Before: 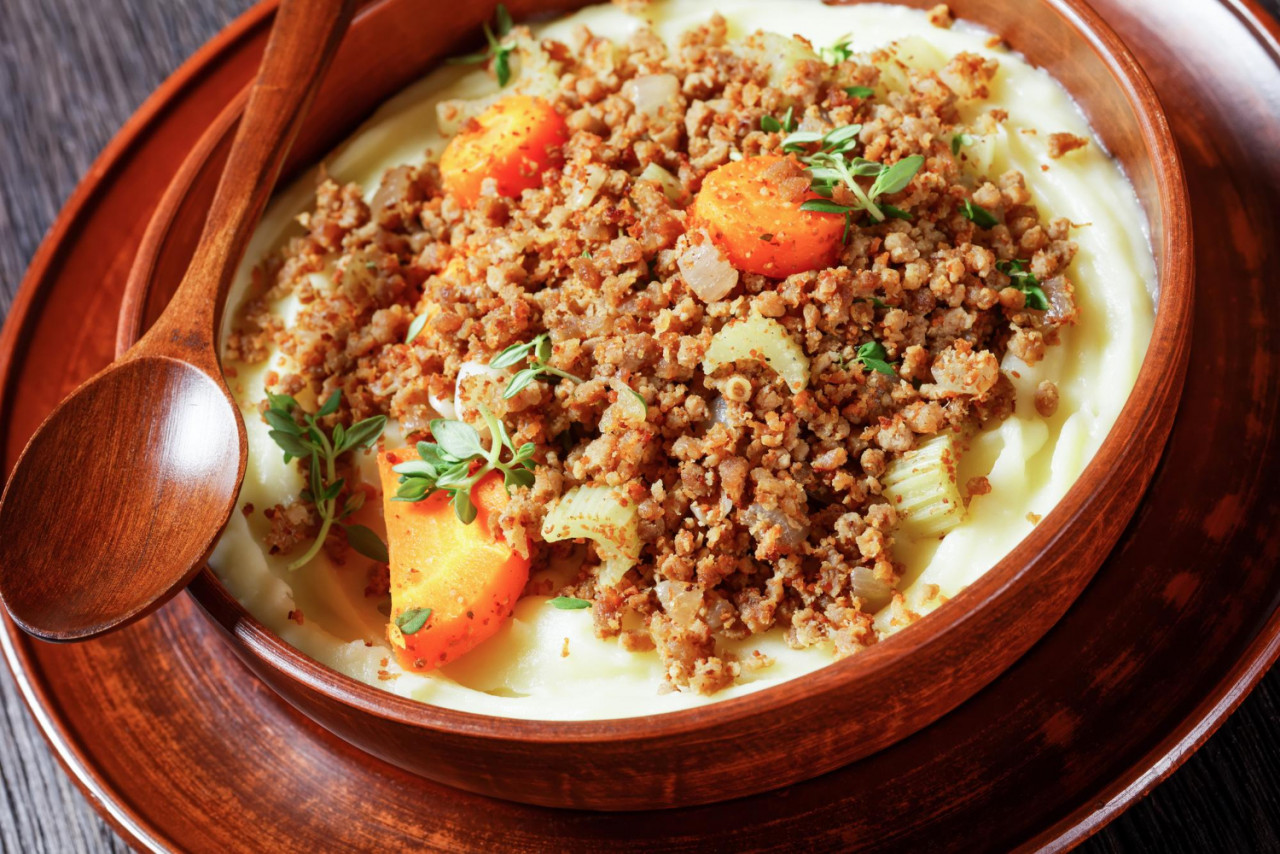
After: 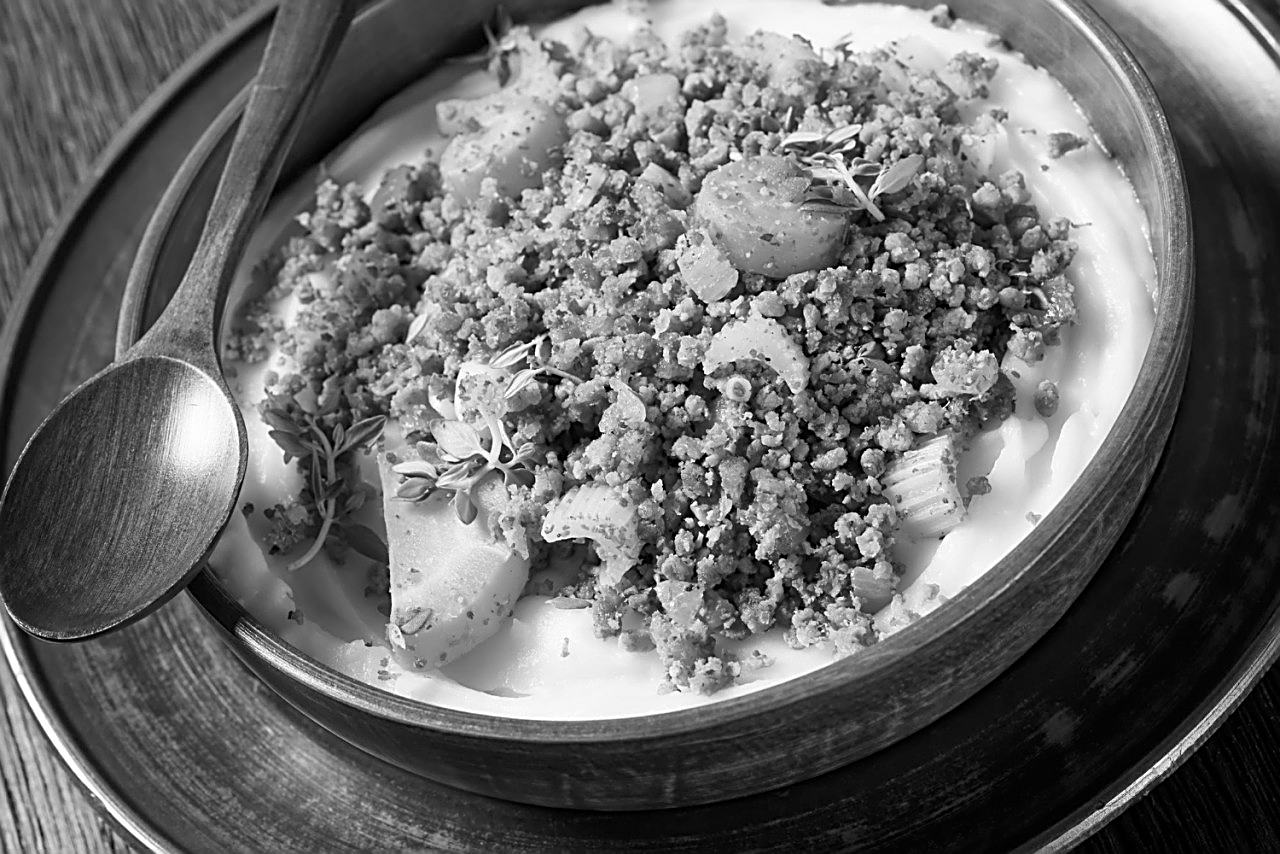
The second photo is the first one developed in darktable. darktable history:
sharpen: amount 1
monochrome: on, module defaults
